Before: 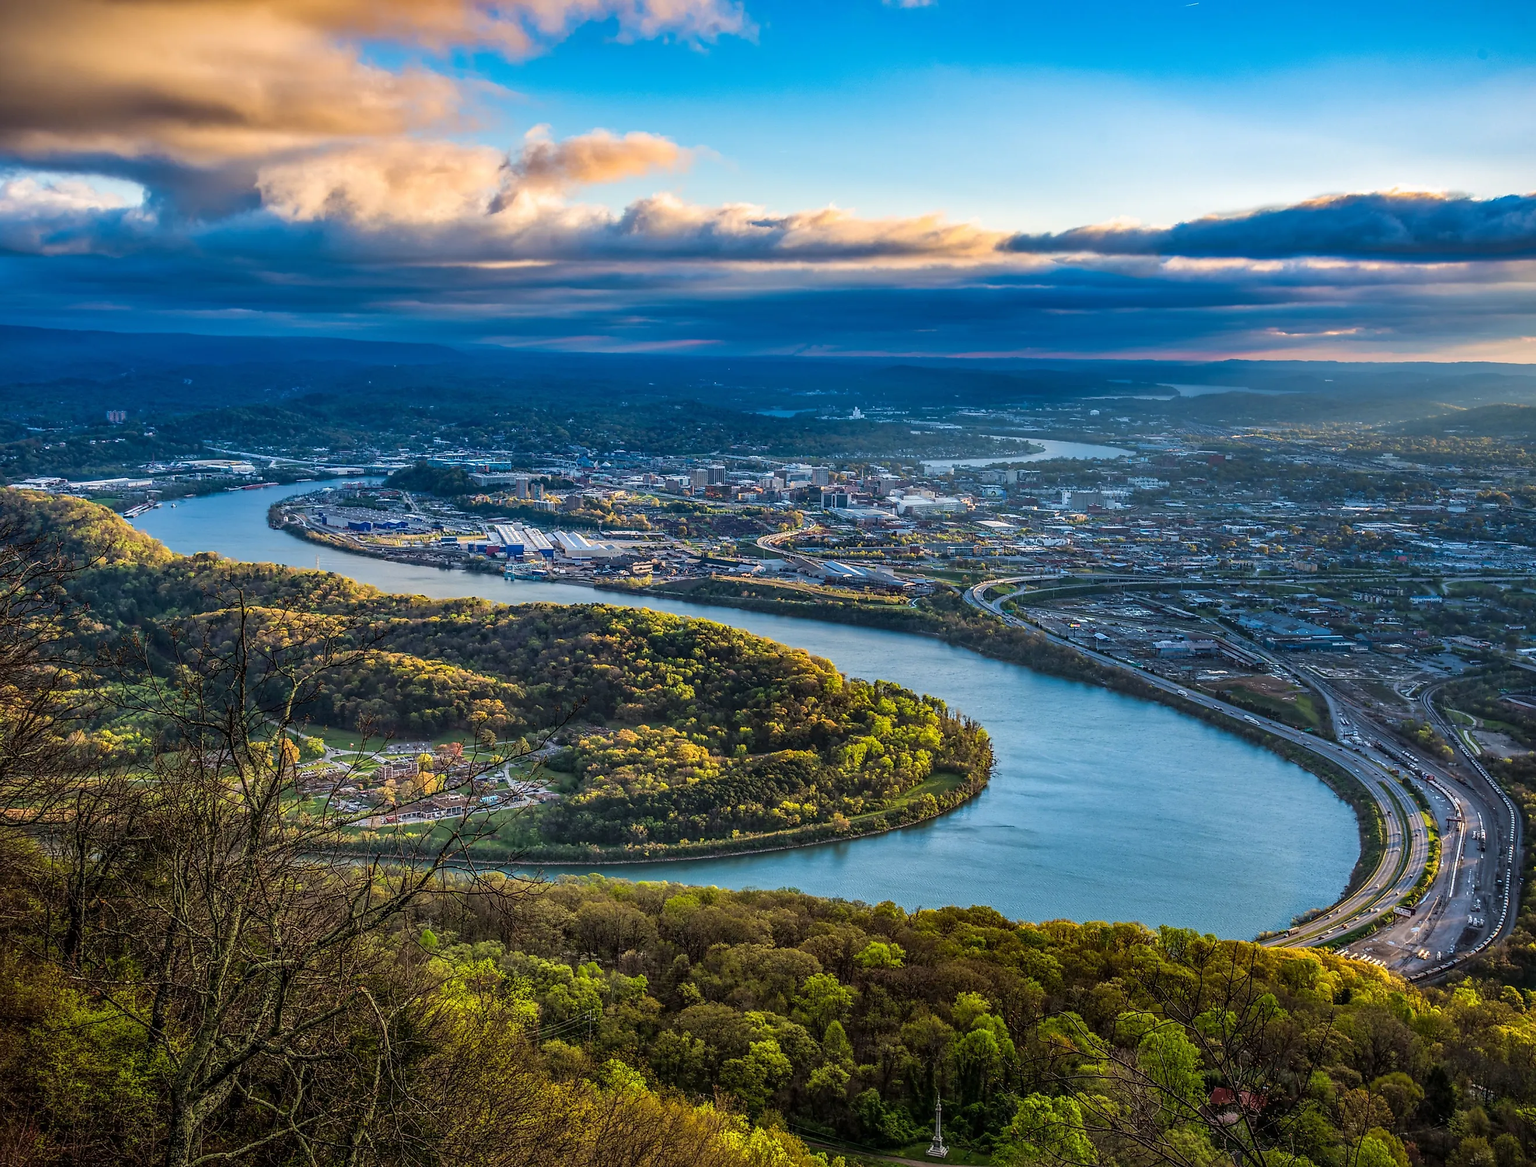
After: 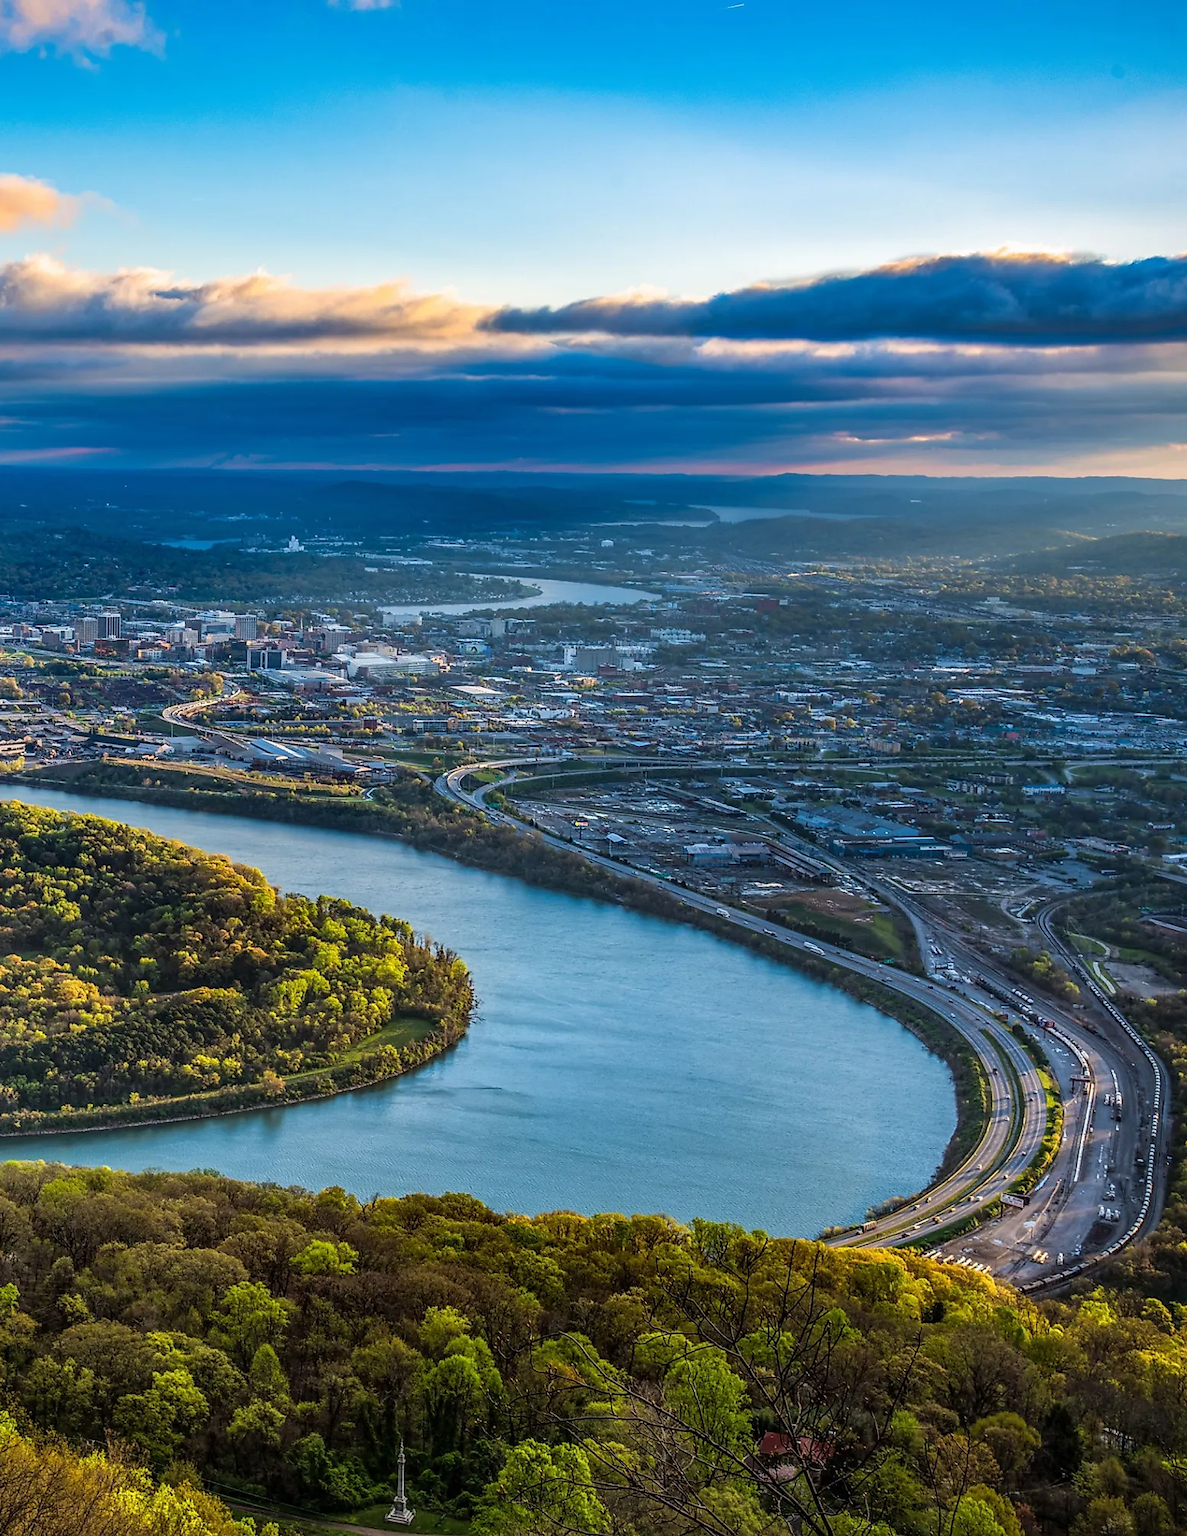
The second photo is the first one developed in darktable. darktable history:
crop: left 41.261%
